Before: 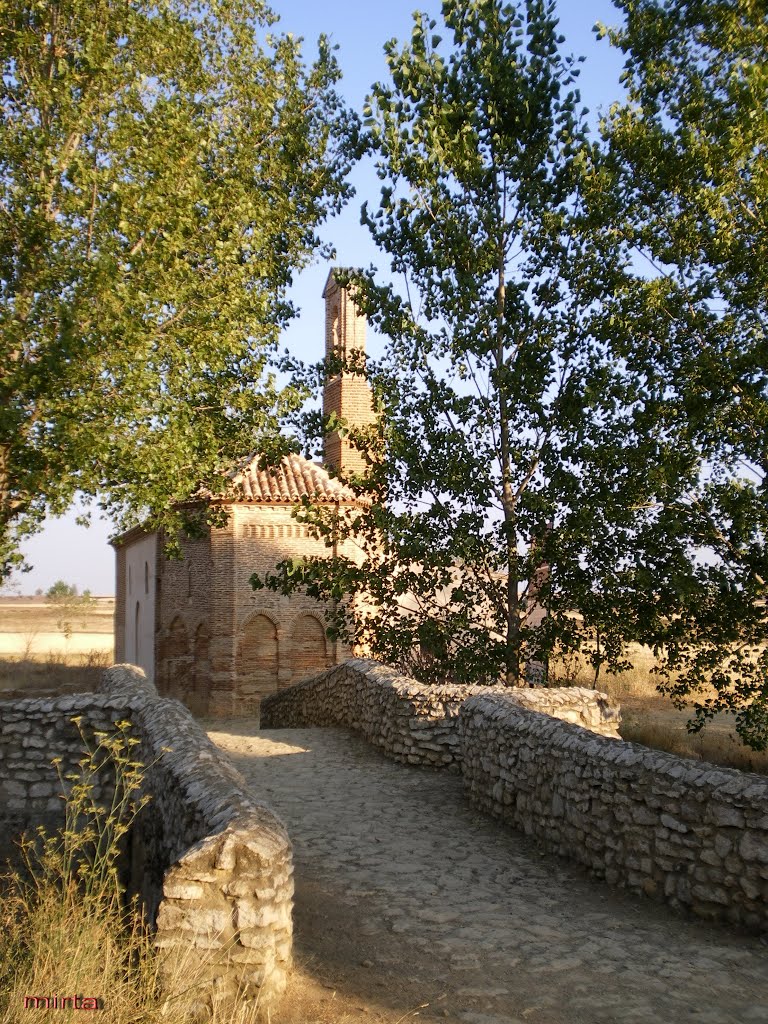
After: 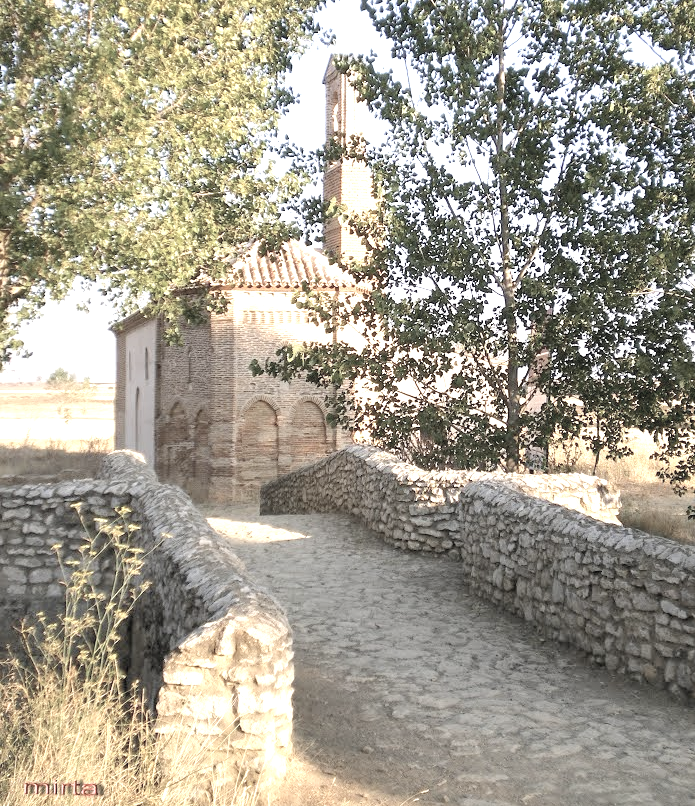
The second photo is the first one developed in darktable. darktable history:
contrast brightness saturation: brightness 0.18, saturation -0.5
crop: top 20.916%, right 9.437%, bottom 0.316%
exposure: black level correction 0, exposure 1.2 EV, compensate exposure bias true, compensate highlight preservation false
